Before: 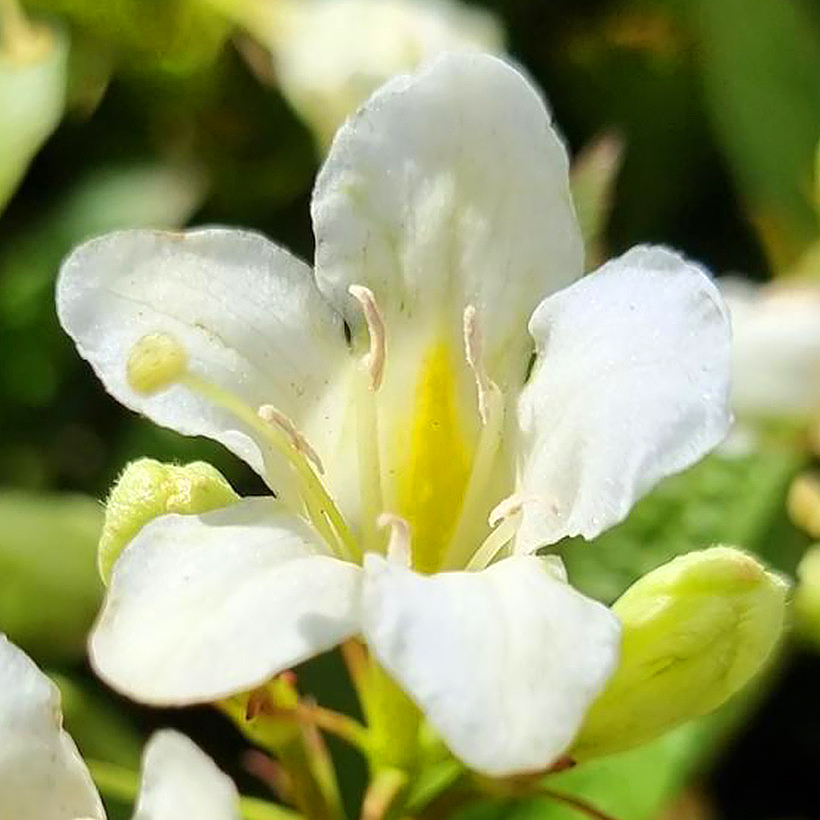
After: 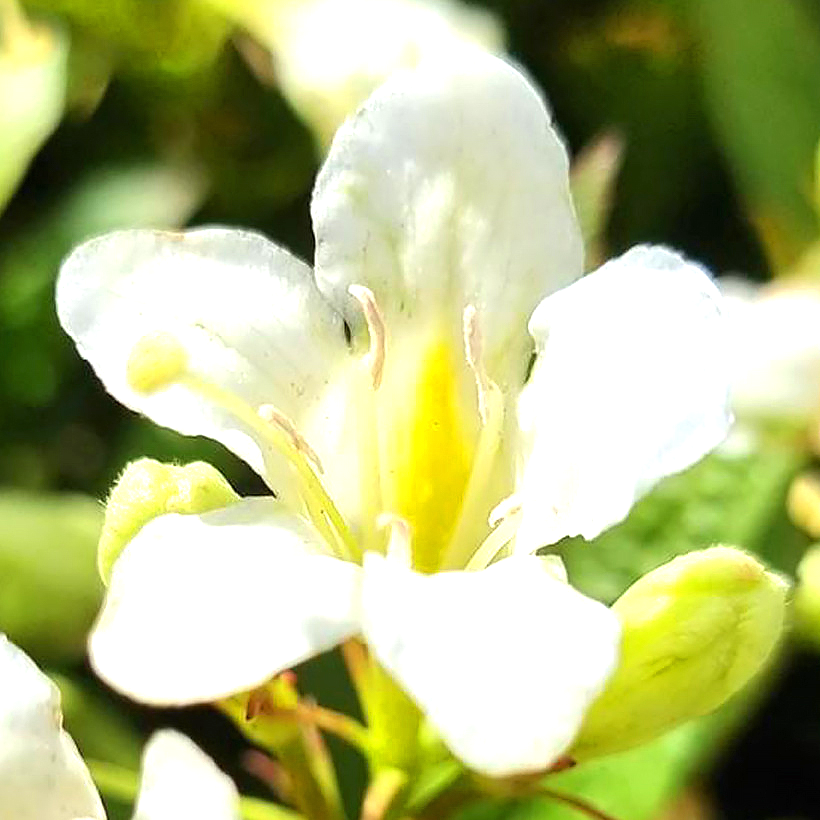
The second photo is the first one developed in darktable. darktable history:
color correction: highlights b* 0.019
color zones: mix -92.37%
exposure: black level correction 0, exposure 0.691 EV, compensate highlight preservation false
